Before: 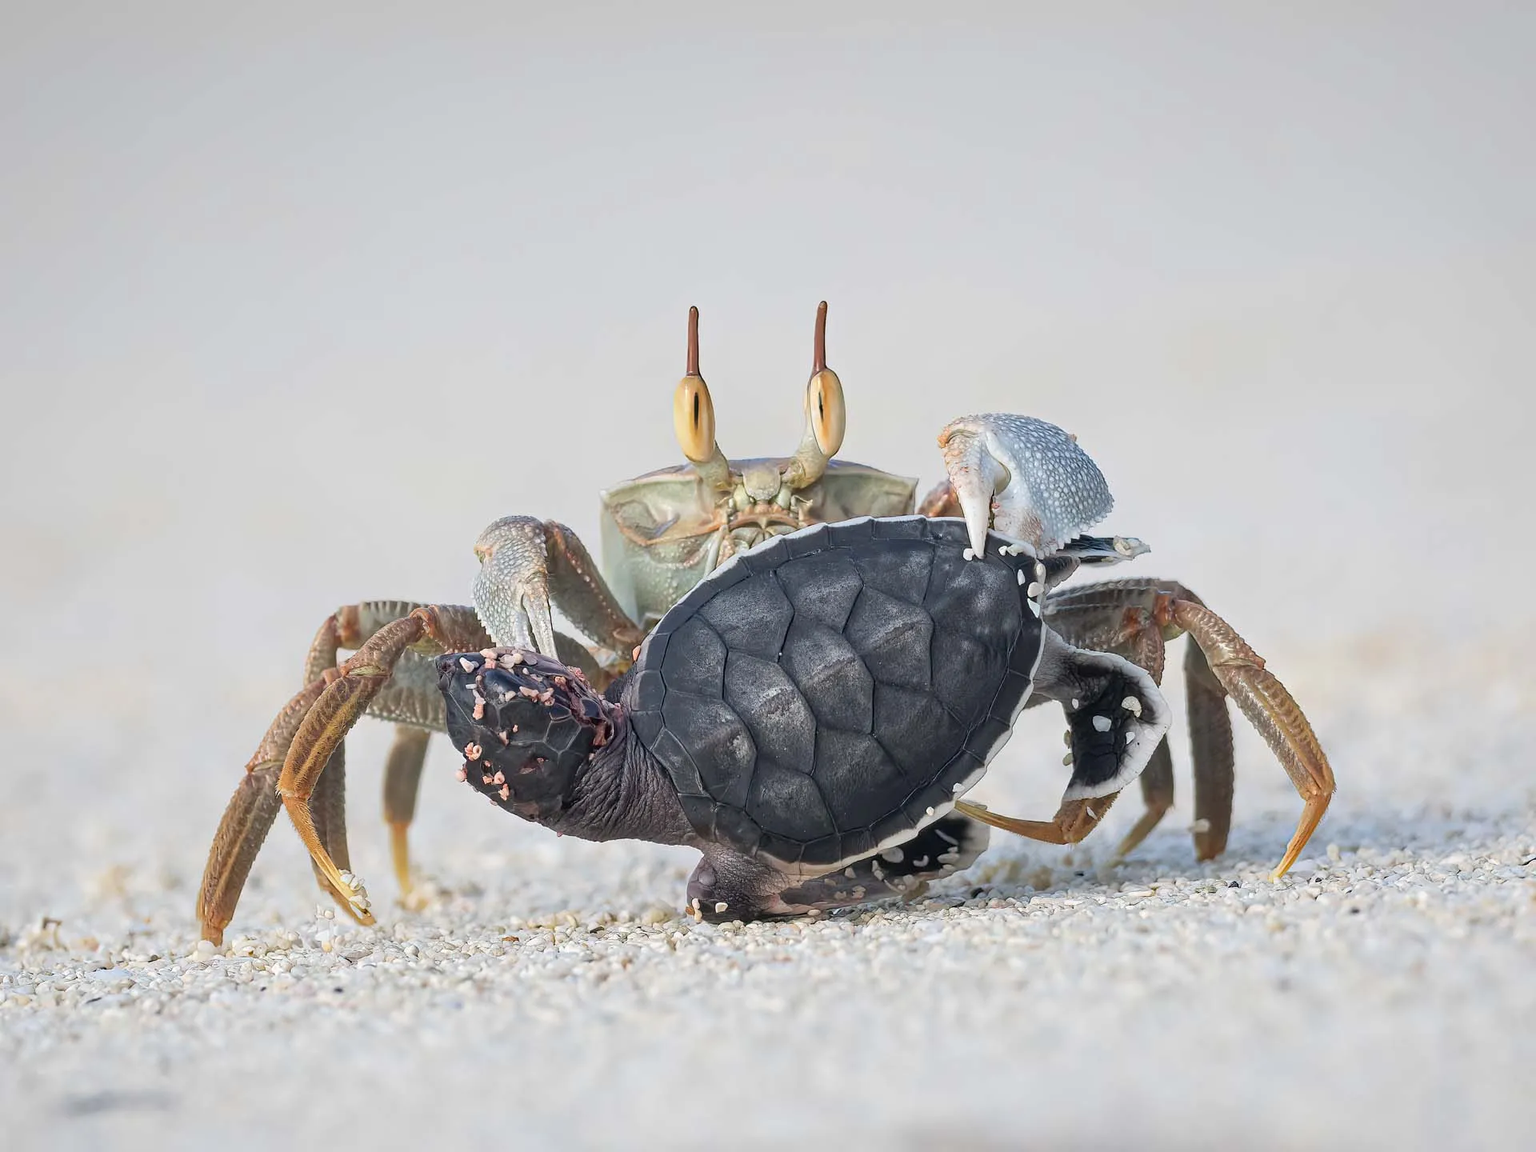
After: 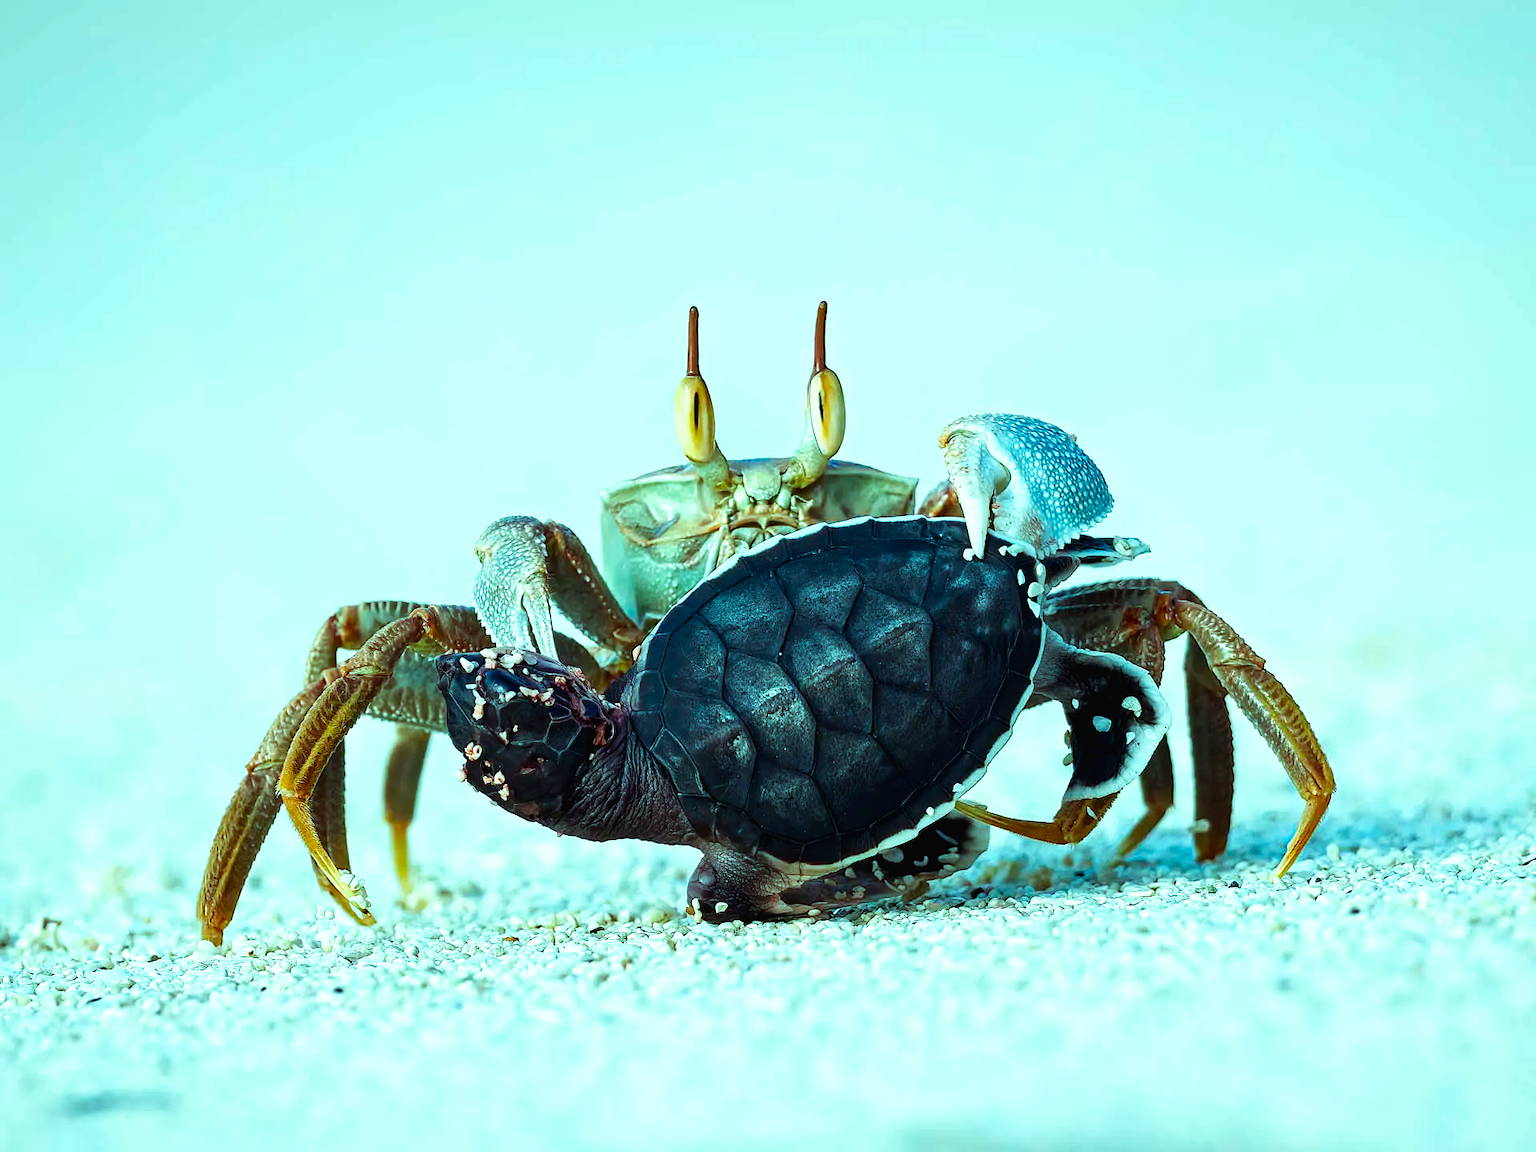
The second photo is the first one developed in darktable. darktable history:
tone curve: curves: ch0 [(0, 0) (0.003, 0.016) (0.011, 0.016) (0.025, 0.016) (0.044, 0.017) (0.069, 0.026) (0.1, 0.044) (0.136, 0.074) (0.177, 0.121) (0.224, 0.183) (0.277, 0.248) (0.335, 0.326) (0.399, 0.413) (0.468, 0.511) (0.543, 0.612) (0.623, 0.717) (0.709, 0.818) (0.801, 0.911) (0.898, 0.979) (1, 1)], preserve colors none
exposure: compensate exposure bias true, compensate highlight preservation false
color balance rgb: shadows lift › hue 87.29°, power › luminance -8.924%, highlights gain › chroma 7.411%, highlights gain › hue 185.16°, perceptual saturation grading › global saturation 34.763%, perceptual saturation grading › highlights -29.957%, perceptual saturation grading › shadows 36.101%, global vibrance 25.001%, contrast 10.48%
contrast brightness saturation: brightness -0.092
